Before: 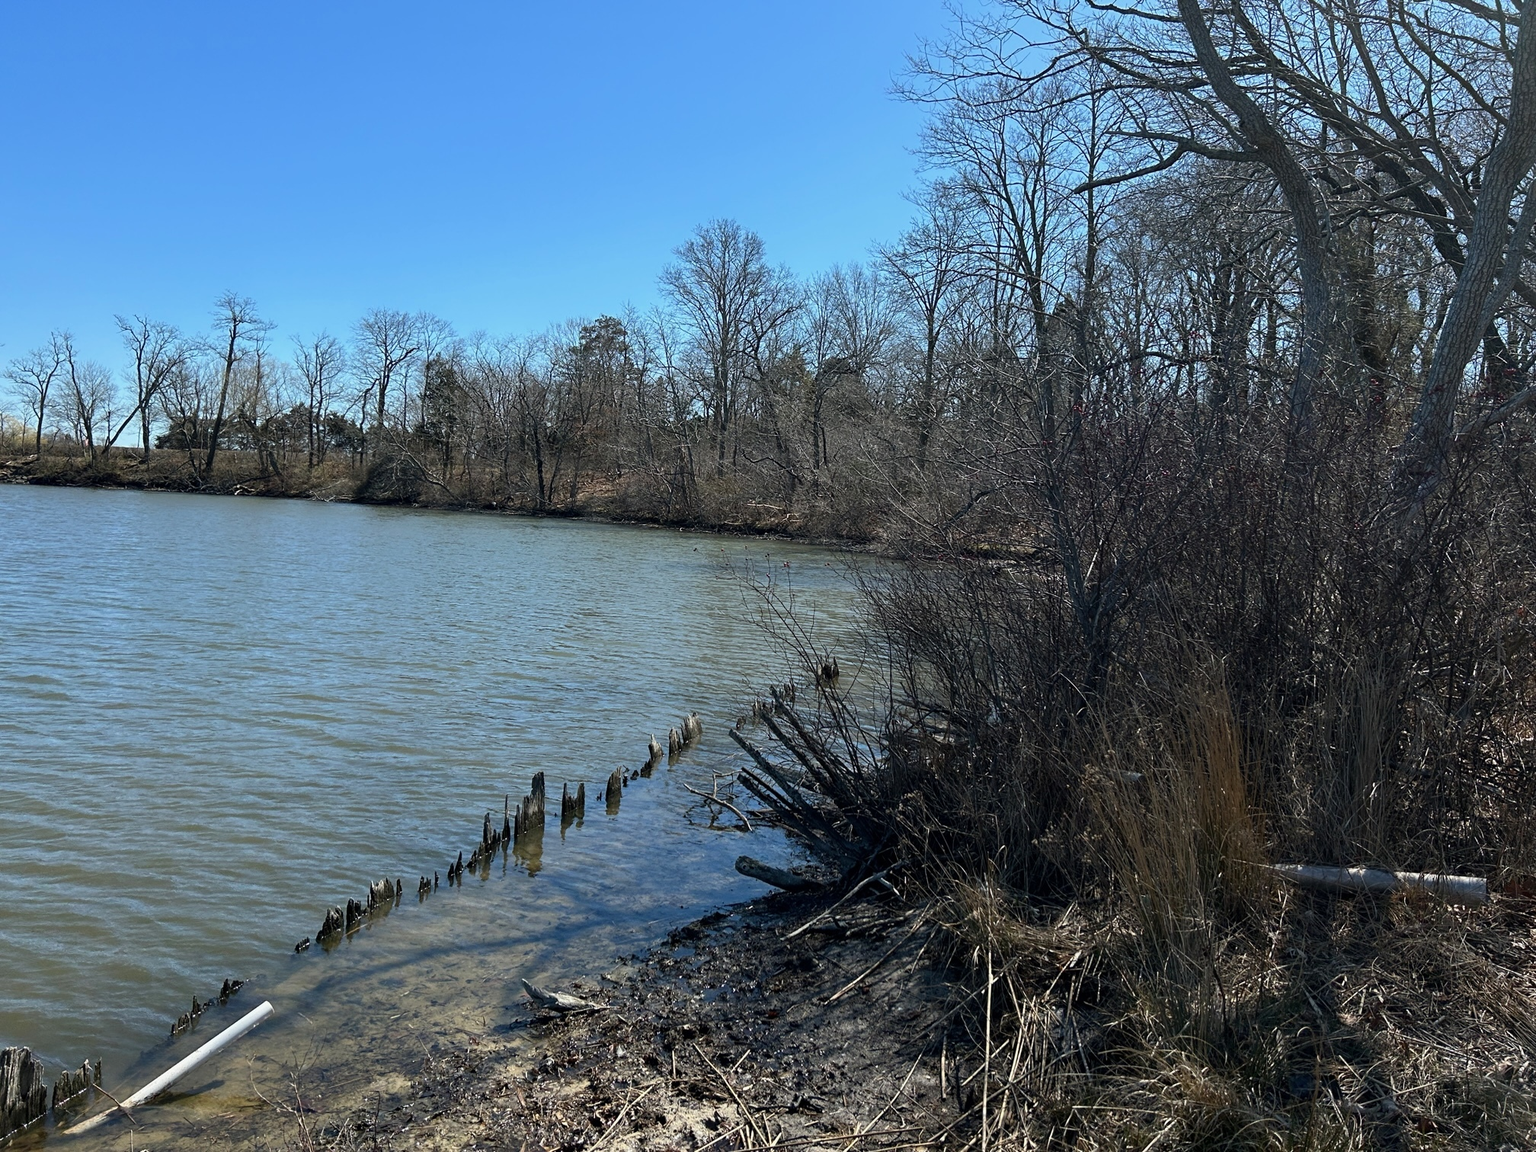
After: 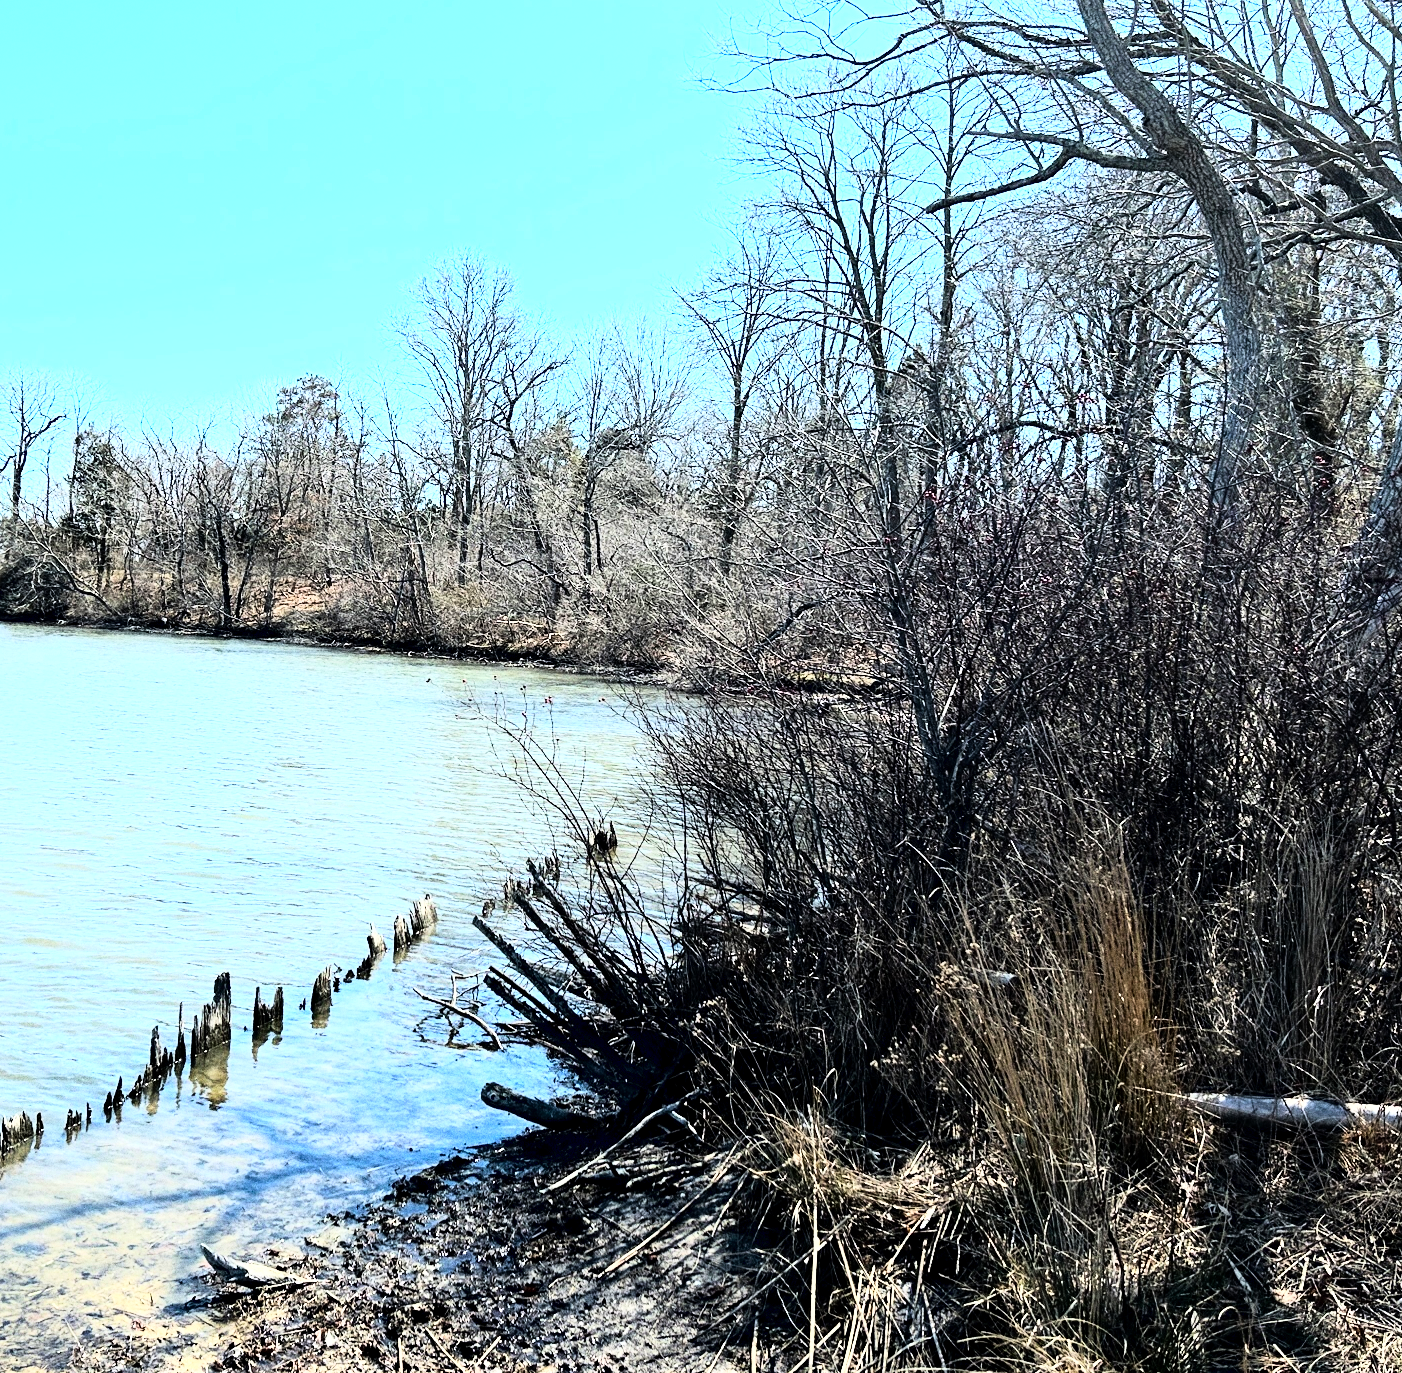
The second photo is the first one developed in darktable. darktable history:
exposure: black level correction 0, exposure 1.1 EV, compensate exposure bias true, compensate highlight preservation false
rgb curve: curves: ch0 [(0, 0) (0.21, 0.15) (0.24, 0.21) (0.5, 0.75) (0.75, 0.96) (0.89, 0.99) (1, 1)]; ch1 [(0, 0.02) (0.21, 0.13) (0.25, 0.2) (0.5, 0.67) (0.75, 0.9) (0.89, 0.97) (1, 1)]; ch2 [(0, 0.02) (0.21, 0.13) (0.25, 0.2) (0.5, 0.67) (0.75, 0.9) (0.89, 0.97) (1, 1)], compensate middle gray true
grain: coarseness 8.68 ISO, strength 31.94%
crop and rotate: left 24.034%, top 2.838%, right 6.406%, bottom 6.299%
